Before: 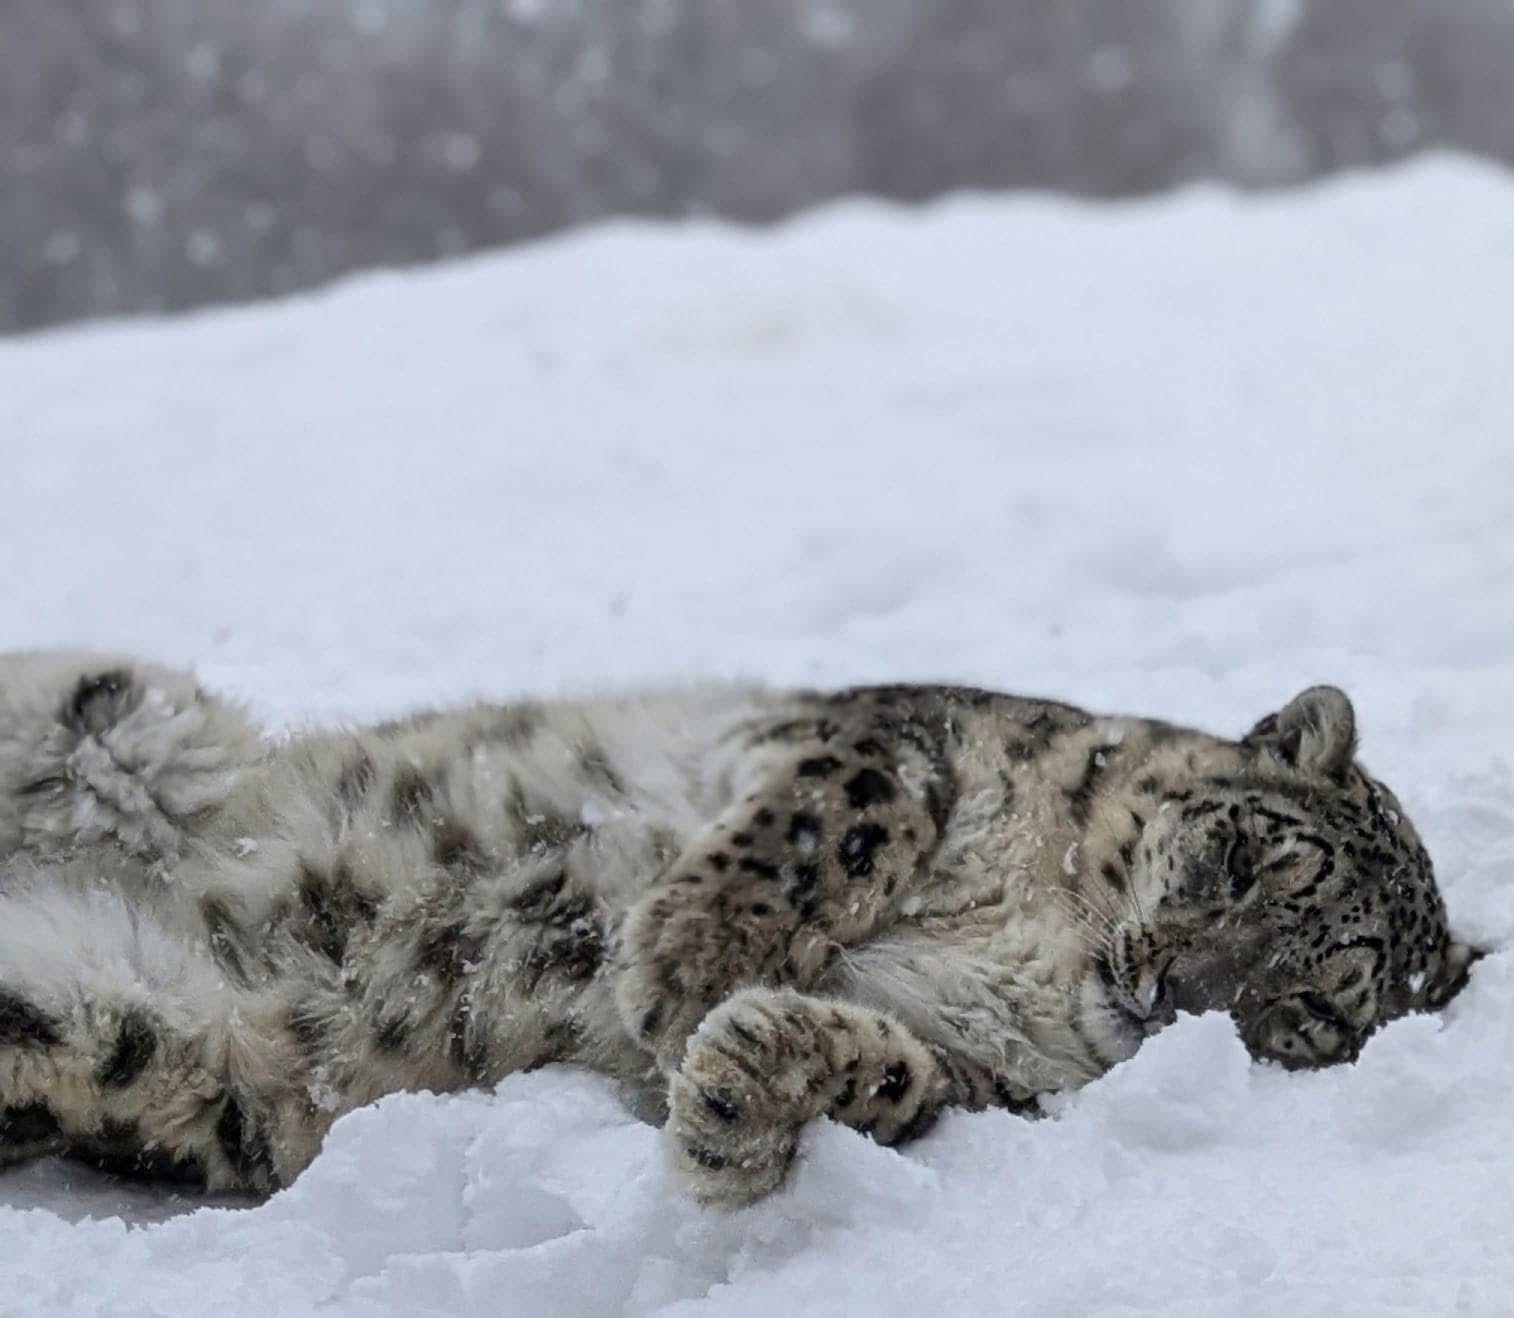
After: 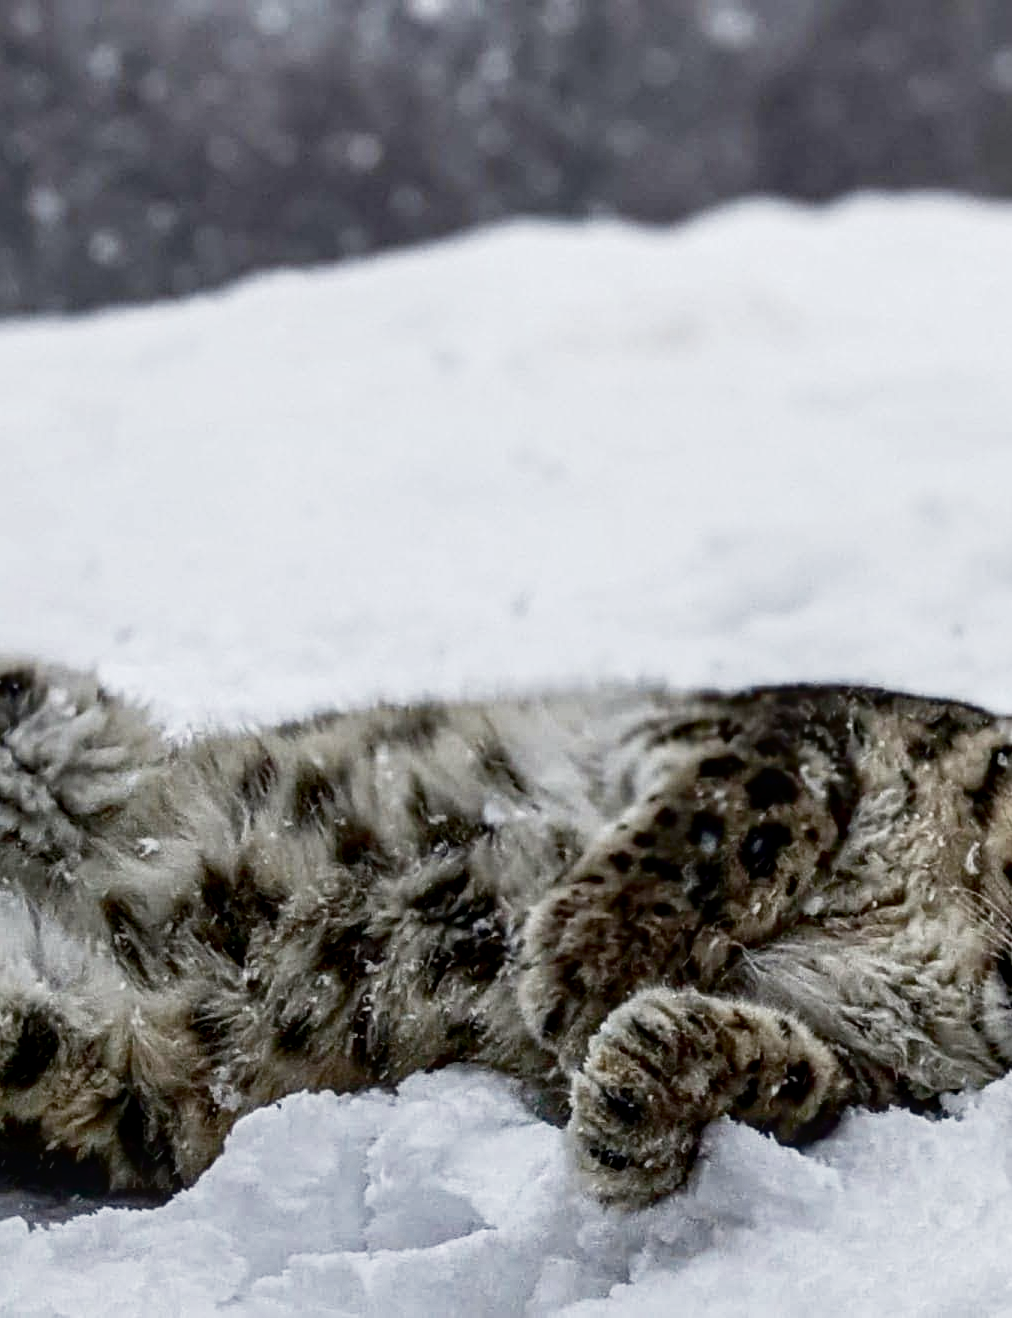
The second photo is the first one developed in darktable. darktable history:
local contrast: on, module defaults
haze removal: compatibility mode true, adaptive false
contrast brightness saturation: brightness -0.521
crop and rotate: left 6.519%, right 26.582%
base curve: curves: ch0 [(0, 0) (0.028, 0.03) (0.121, 0.232) (0.46, 0.748) (0.859, 0.968) (1, 1)], preserve colors none
